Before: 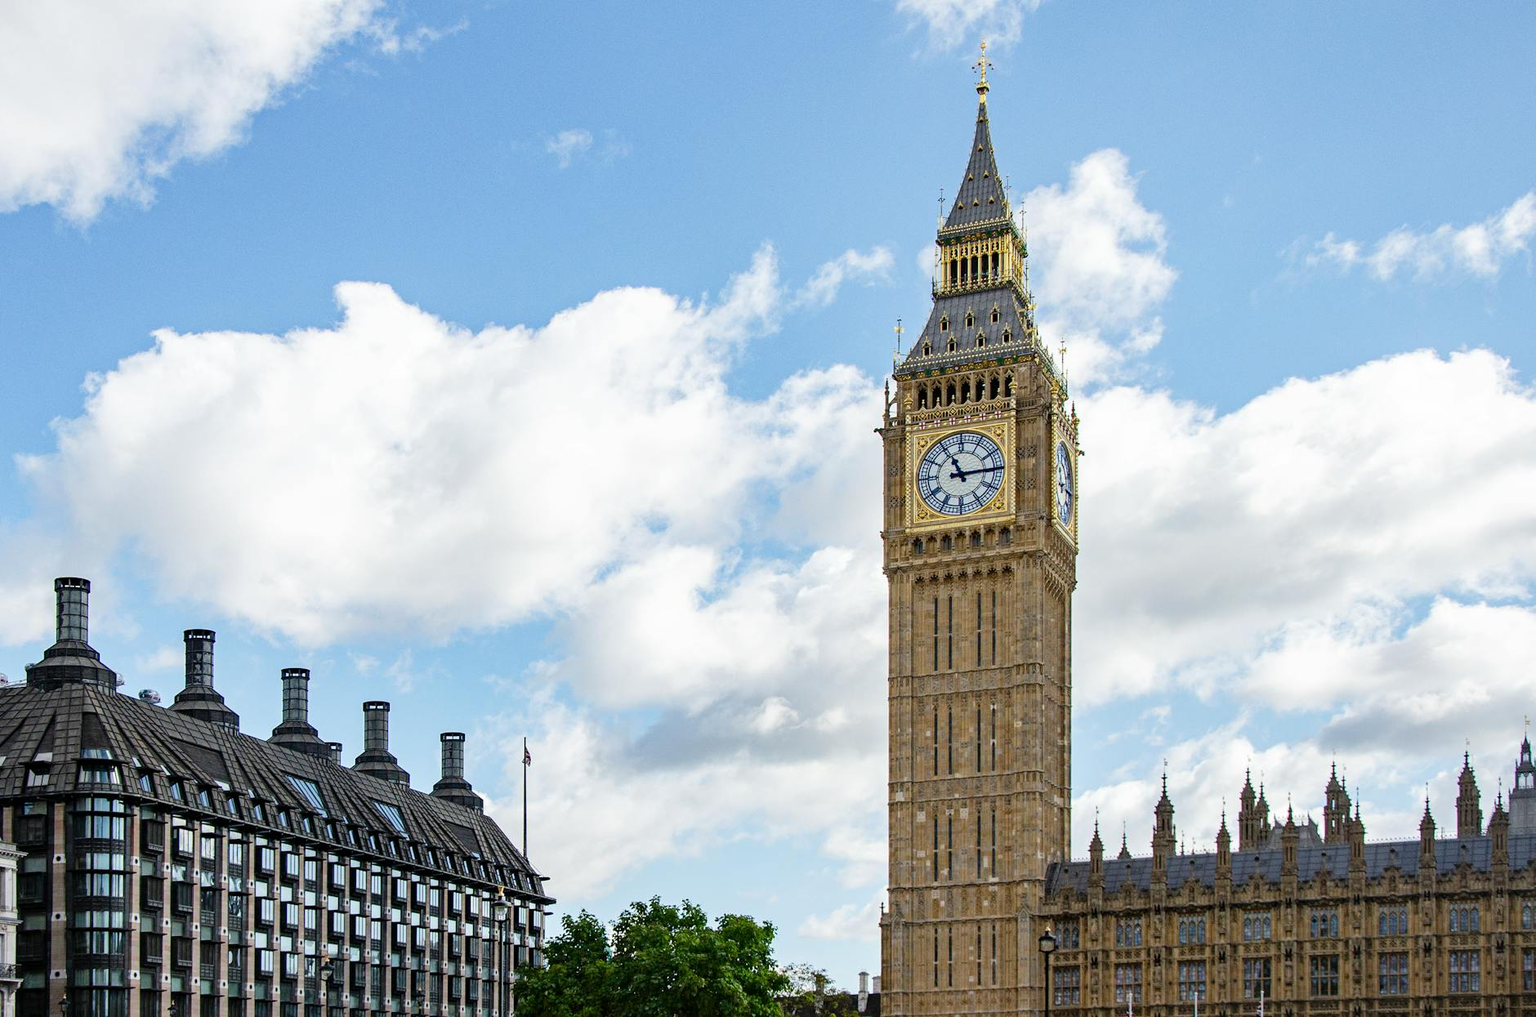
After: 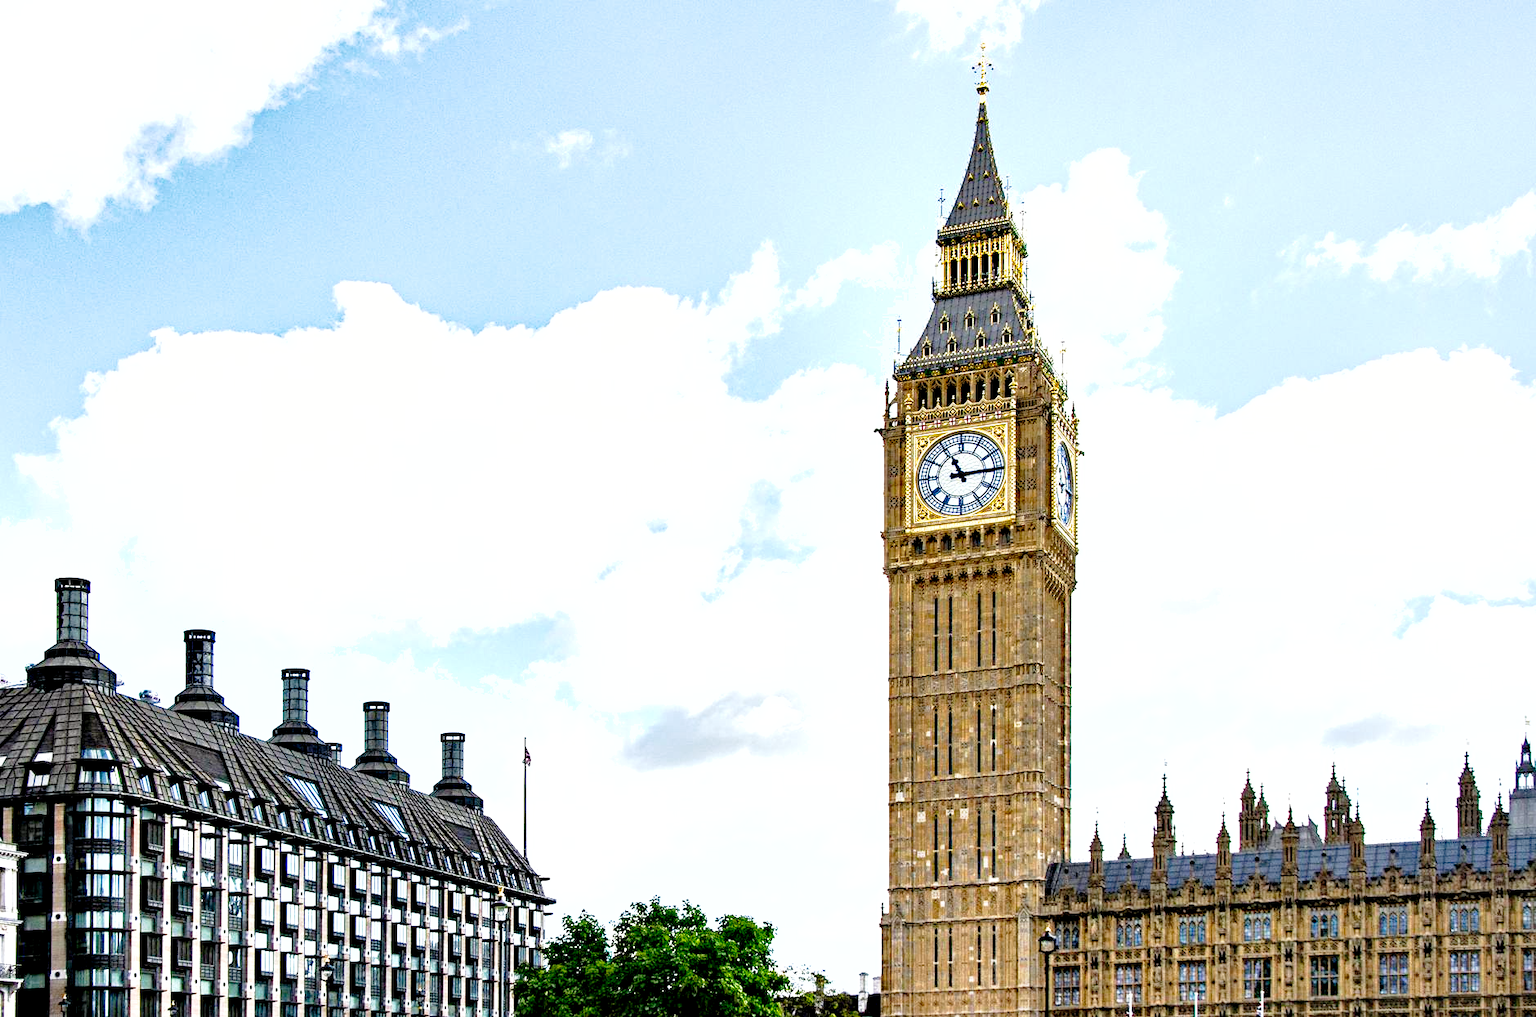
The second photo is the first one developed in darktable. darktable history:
shadows and highlights: on, module defaults
contrast equalizer: octaves 7, y [[0.6 ×6], [0.55 ×6], [0 ×6], [0 ×6], [0 ×6]]
exposure: black level correction 0, exposure 1.102 EV, compensate highlight preservation false
tone curve: curves: ch0 [(0, 0) (0.091, 0.077) (0.389, 0.458) (0.745, 0.82) (0.844, 0.908) (0.909, 0.942) (1, 0.973)]; ch1 [(0, 0) (0.437, 0.404) (0.5, 0.5) (0.529, 0.55) (0.58, 0.6) (0.616, 0.649) (1, 1)]; ch2 [(0, 0) (0.442, 0.415) (0.5, 0.5) (0.535, 0.557) (0.585, 0.62) (1, 1)], preserve colors none
